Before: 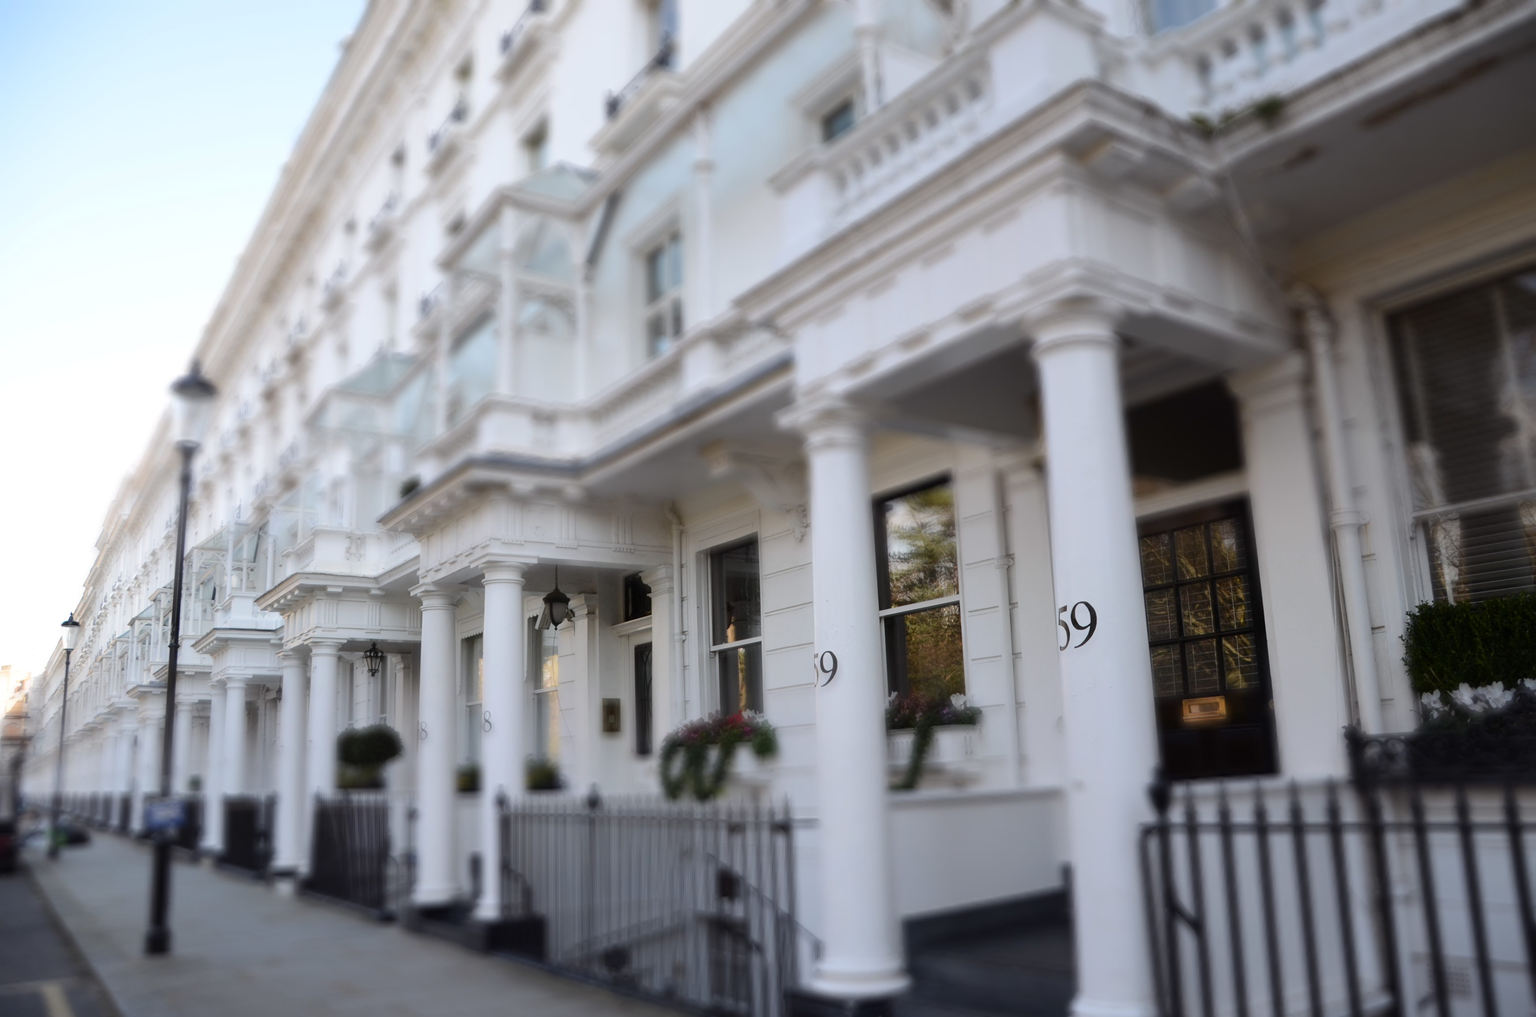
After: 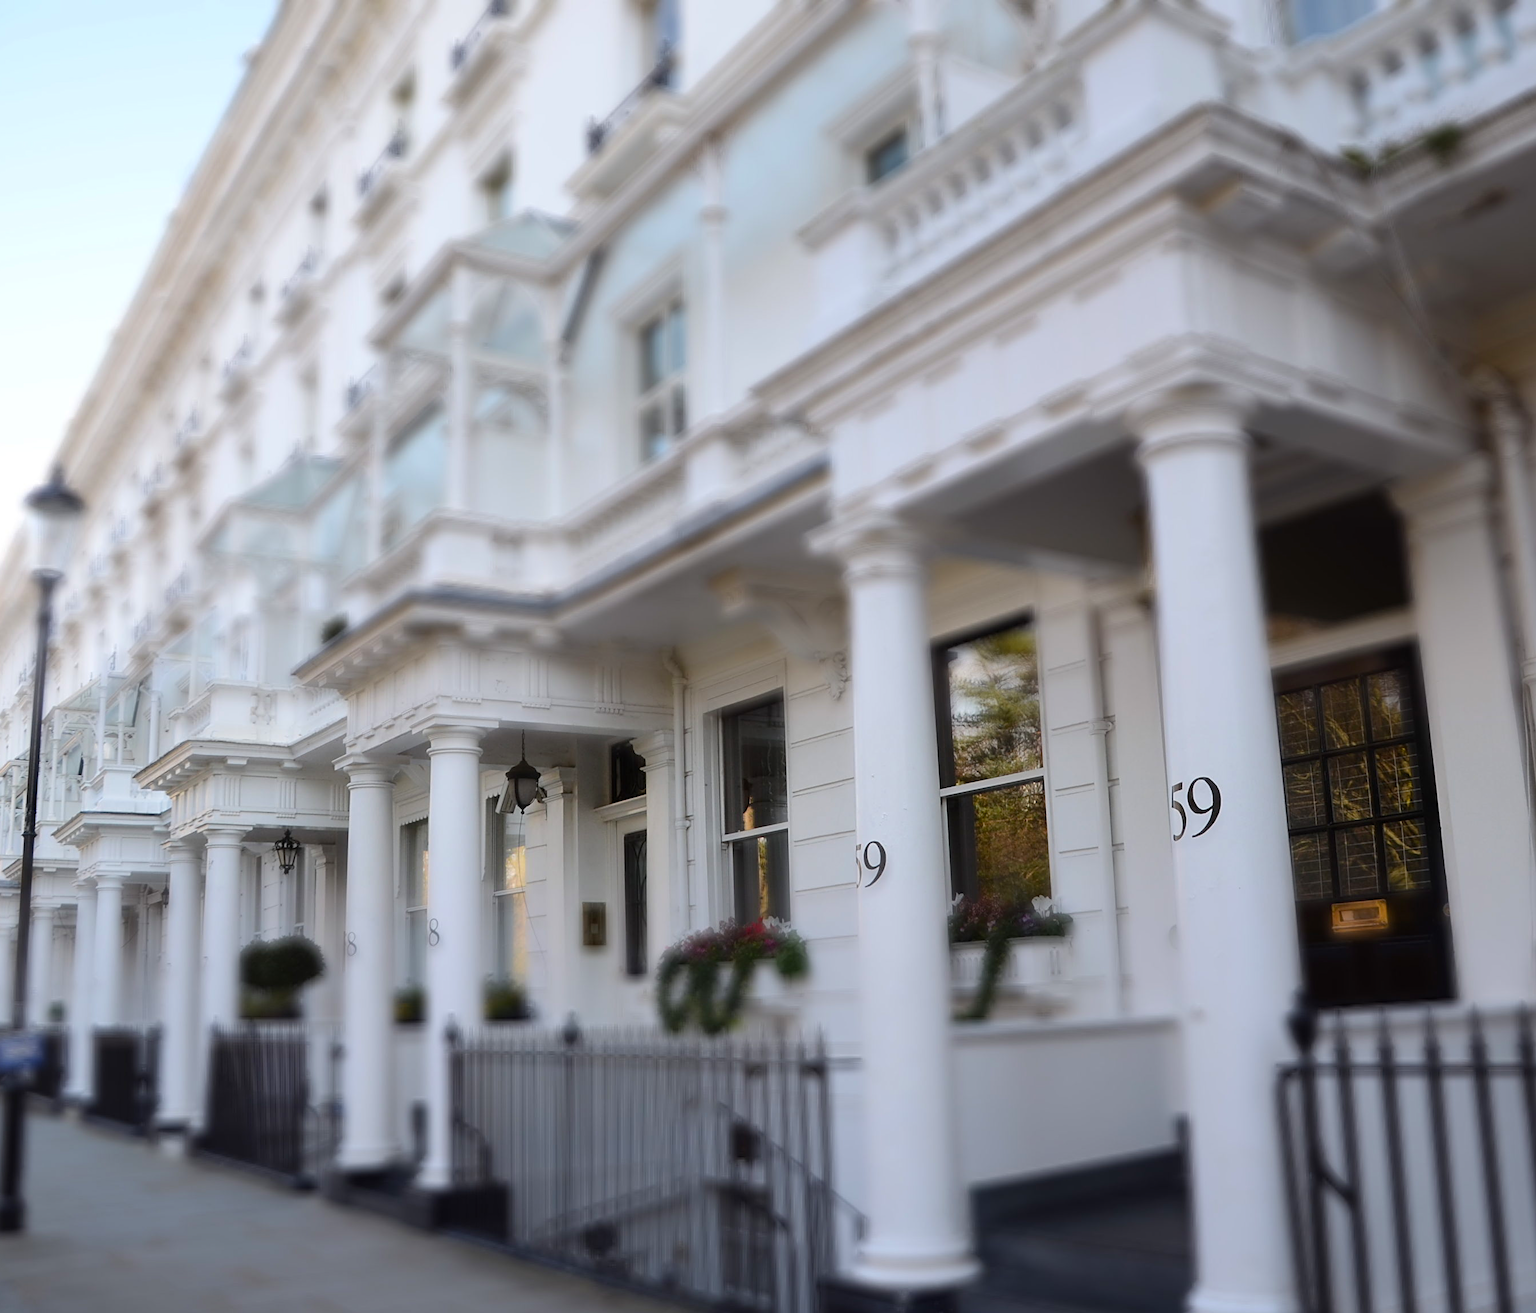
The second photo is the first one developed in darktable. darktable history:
sharpen: on, module defaults
tone equalizer: on, module defaults
crop: left 9.88%, right 12.664%
color balance rgb: perceptual saturation grading › global saturation 20%, global vibrance 10%
